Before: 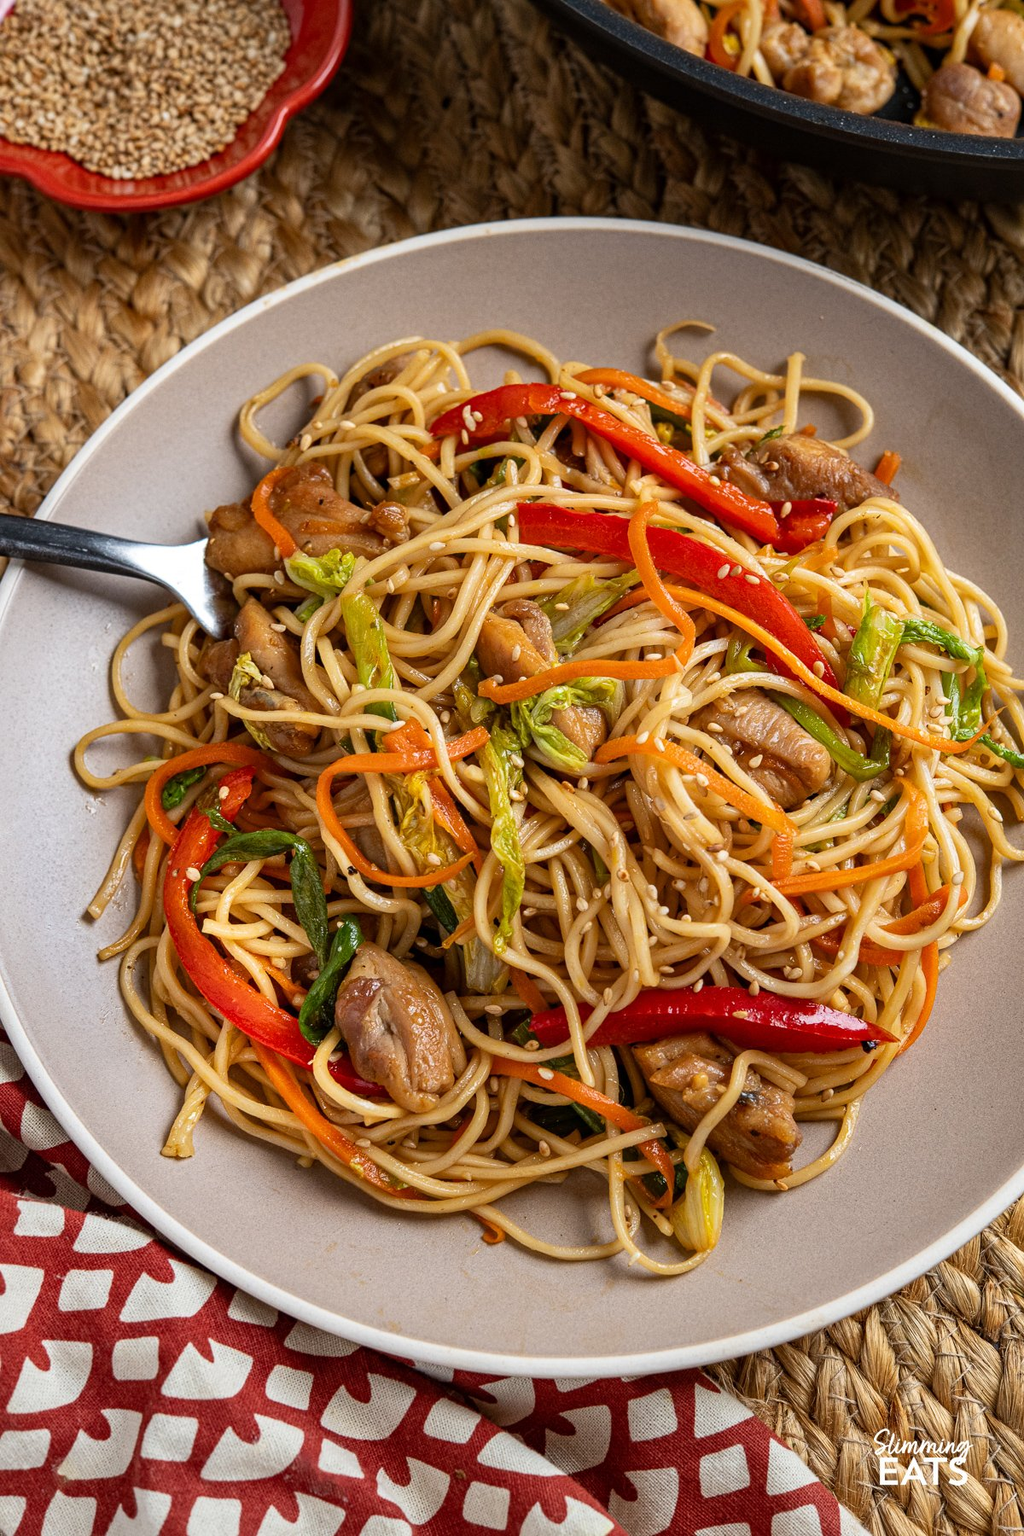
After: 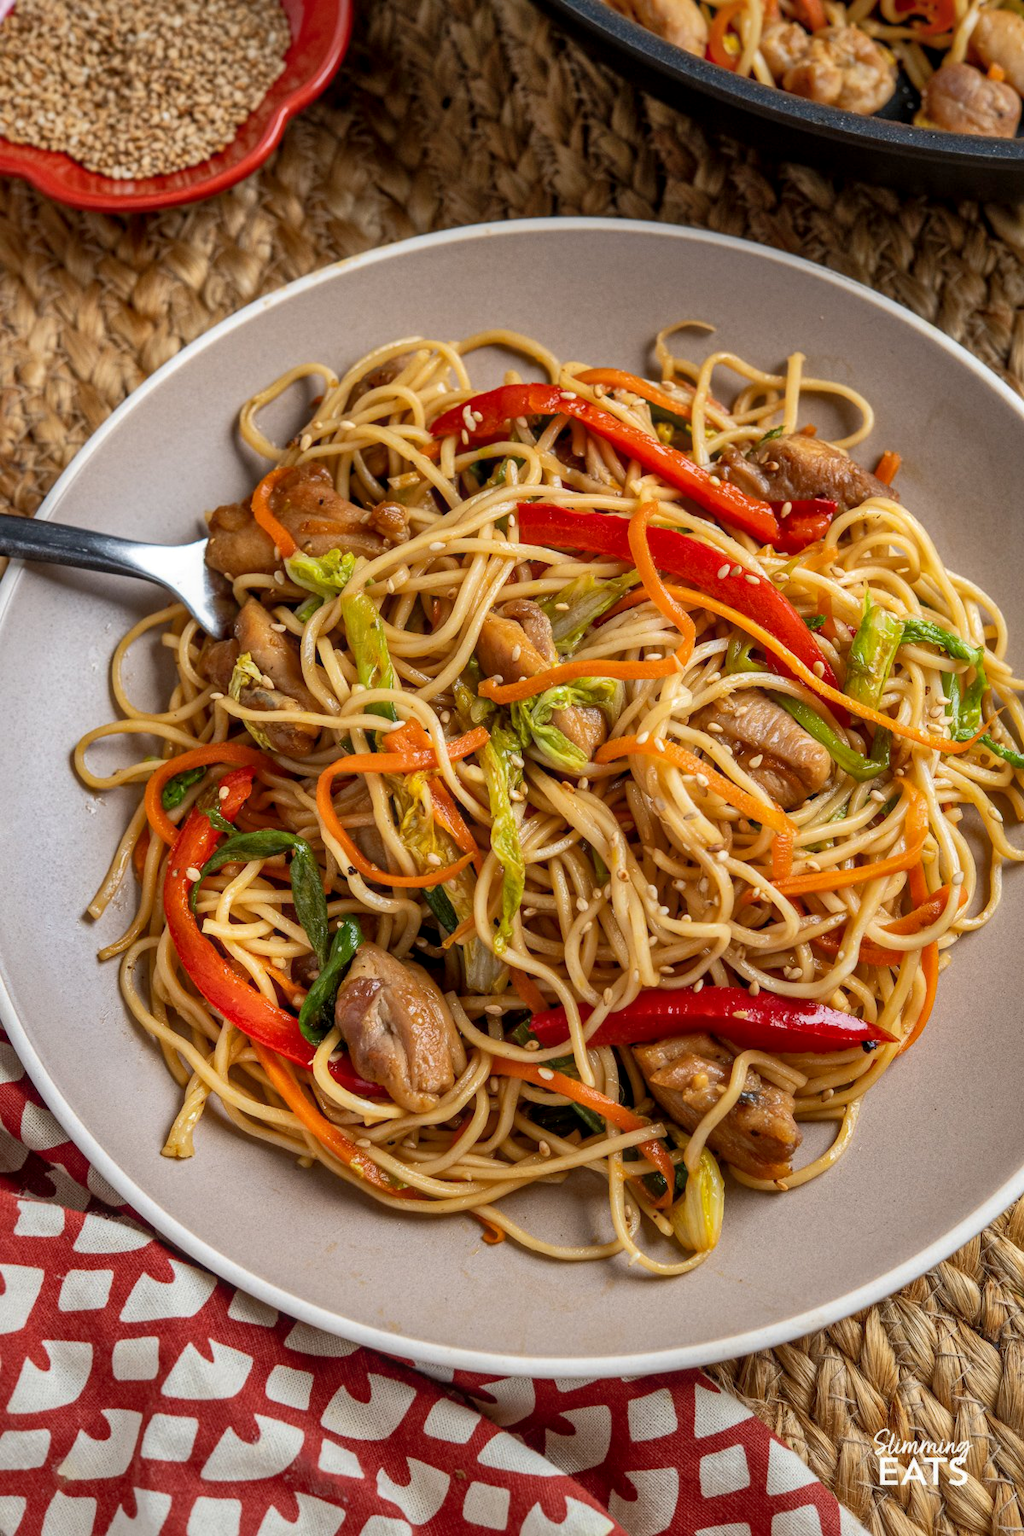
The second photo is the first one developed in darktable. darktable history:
exposure: compensate highlight preservation false
shadows and highlights: on, module defaults
contrast equalizer: y [[0.5, 0.5, 0.5, 0.512, 0.552, 0.62], [0.5 ×6], [0.5 ×4, 0.504, 0.553], [0 ×6], [0 ×6]], mix -0.99
local contrast: on, module defaults
